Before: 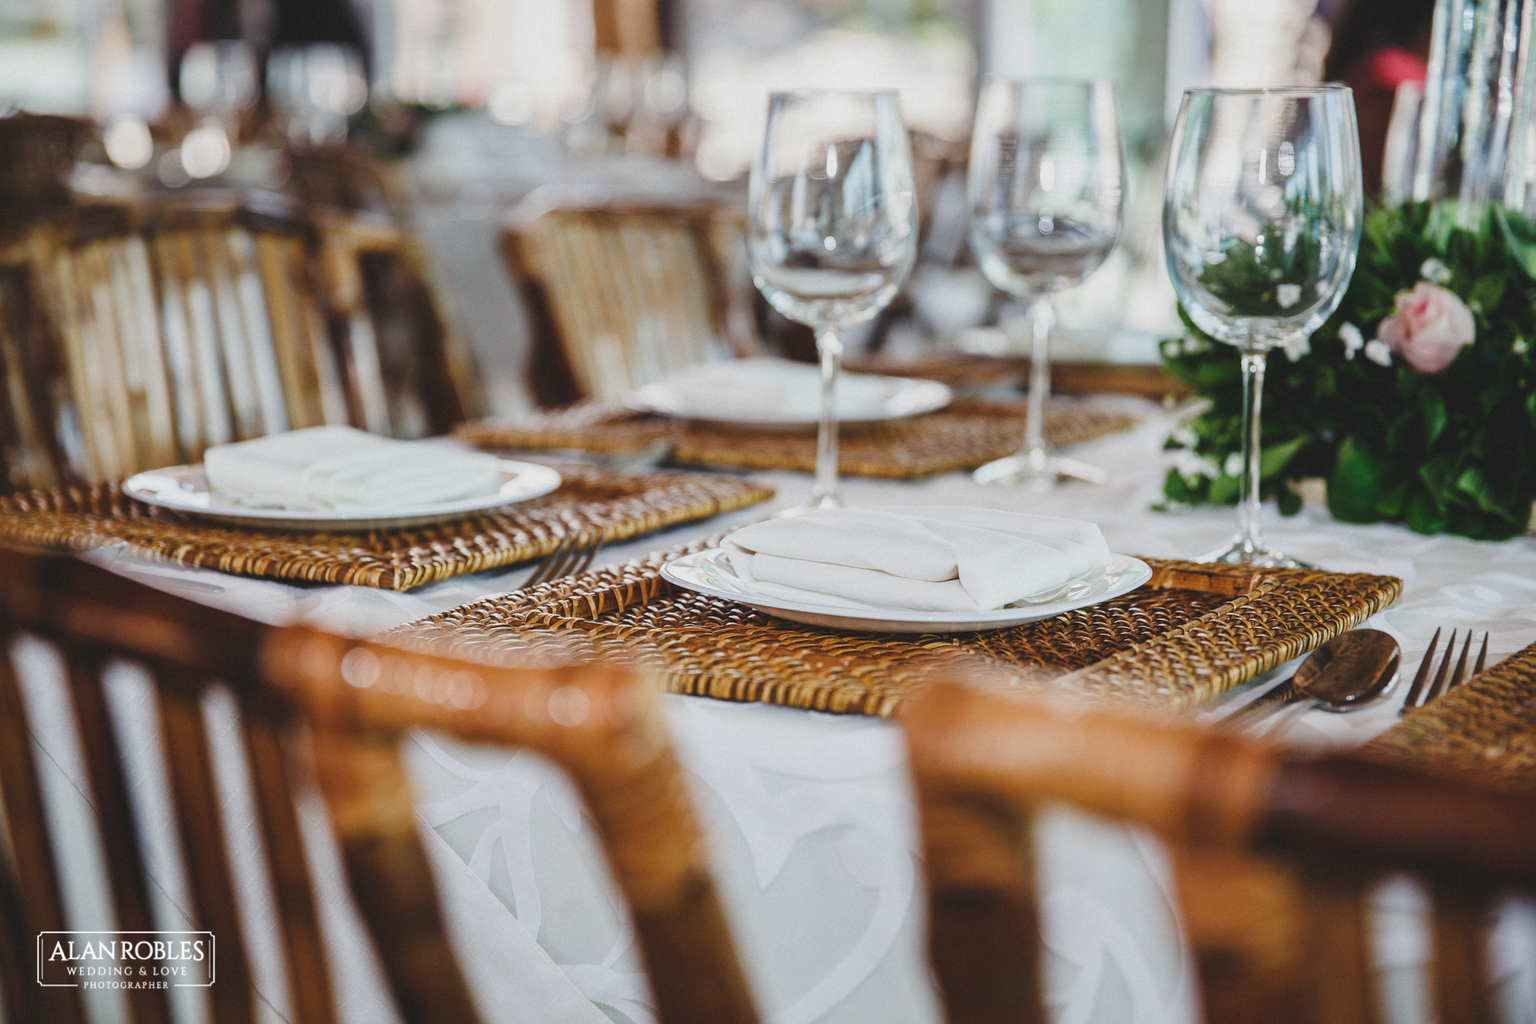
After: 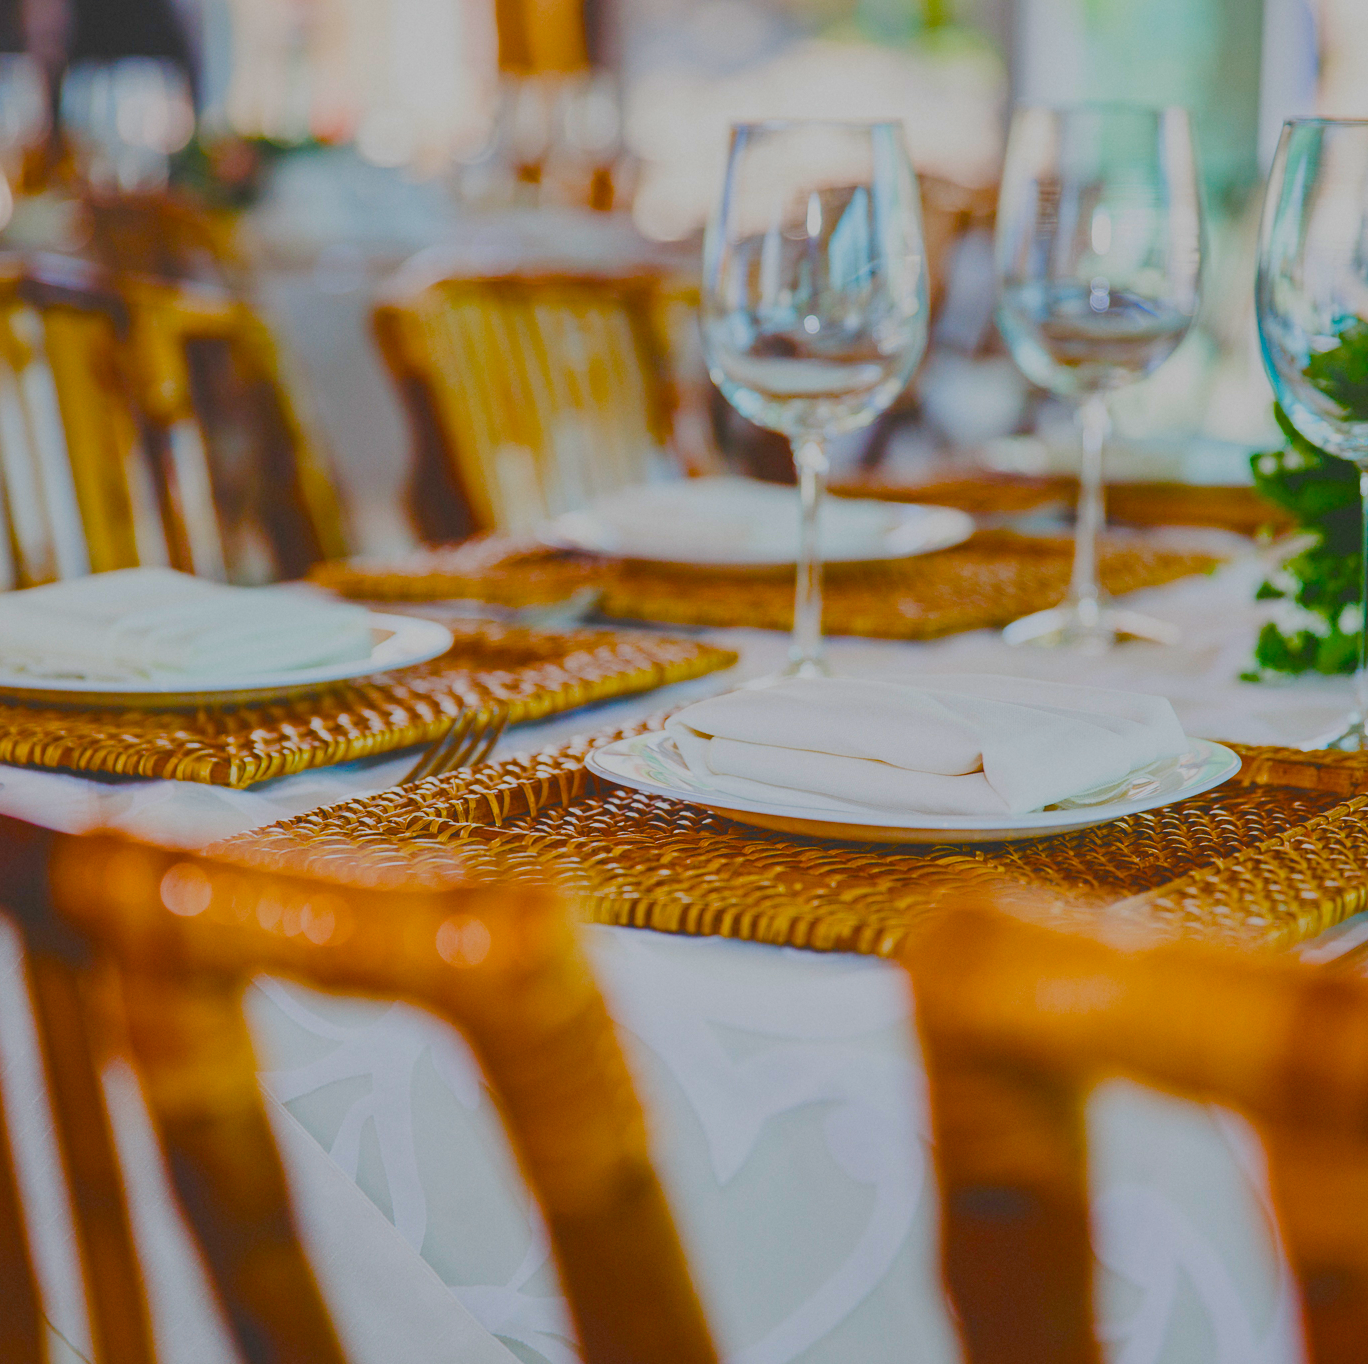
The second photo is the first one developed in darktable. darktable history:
crop and rotate: left 14.434%, right 18.767%
color balance rgb: linear chroma grading › global chroma 9.781%, perceptual saturation grading › global saturation 65.679%, perceptual saturation grading › highlights 59.317%, perceptual saturation grading › mid-tones 49.954%, perceptual saturation grading › shadows 49.855%, contrast -29.639%
